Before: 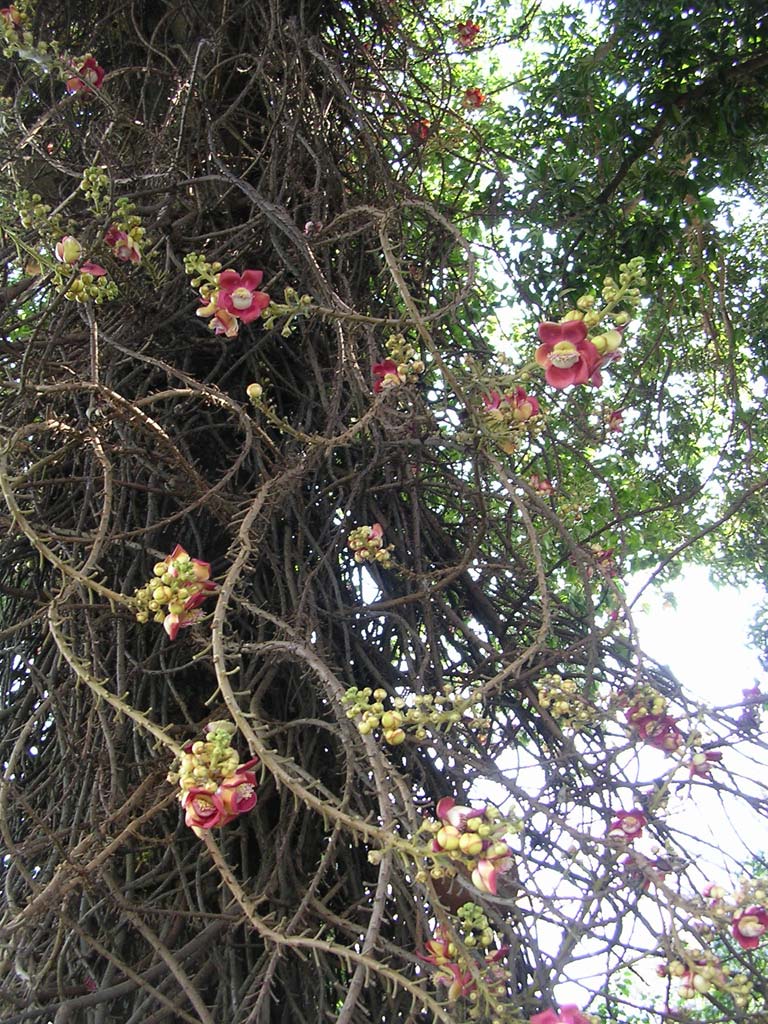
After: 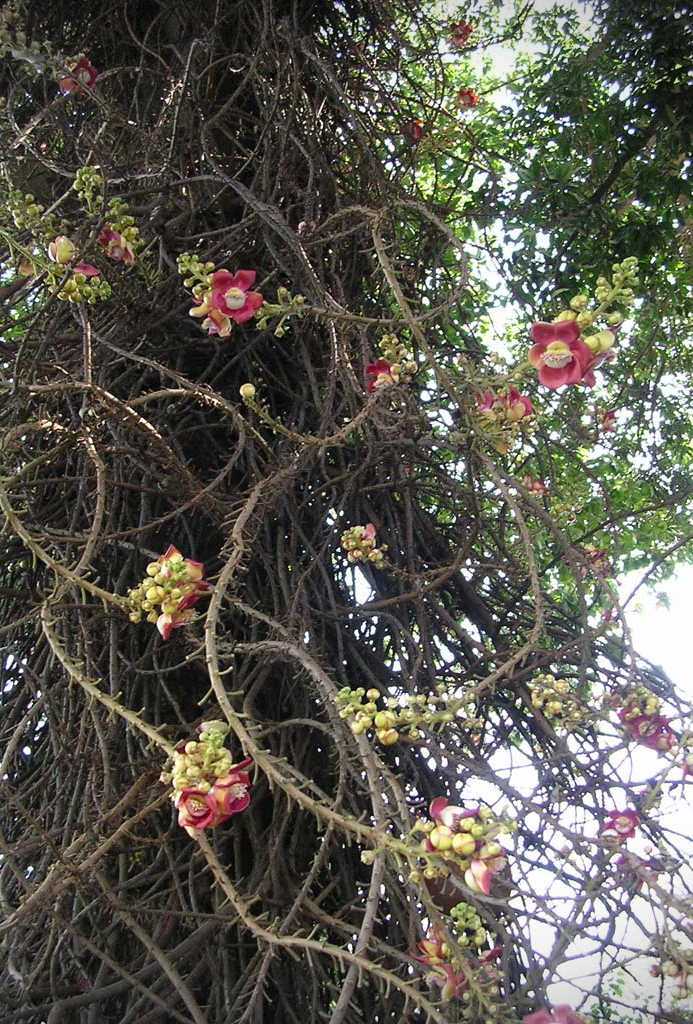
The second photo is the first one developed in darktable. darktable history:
tone curve: curves: ch0 [(0, 0) (0.161, 0.144) (0.501, 0.497) (1, 1)], preserve colors none
crop and rotate: left 0.928%, right 8.831%
vignetting: fall-off start 97.23%, width/height ratio 1.187, dithering 8-bit output
